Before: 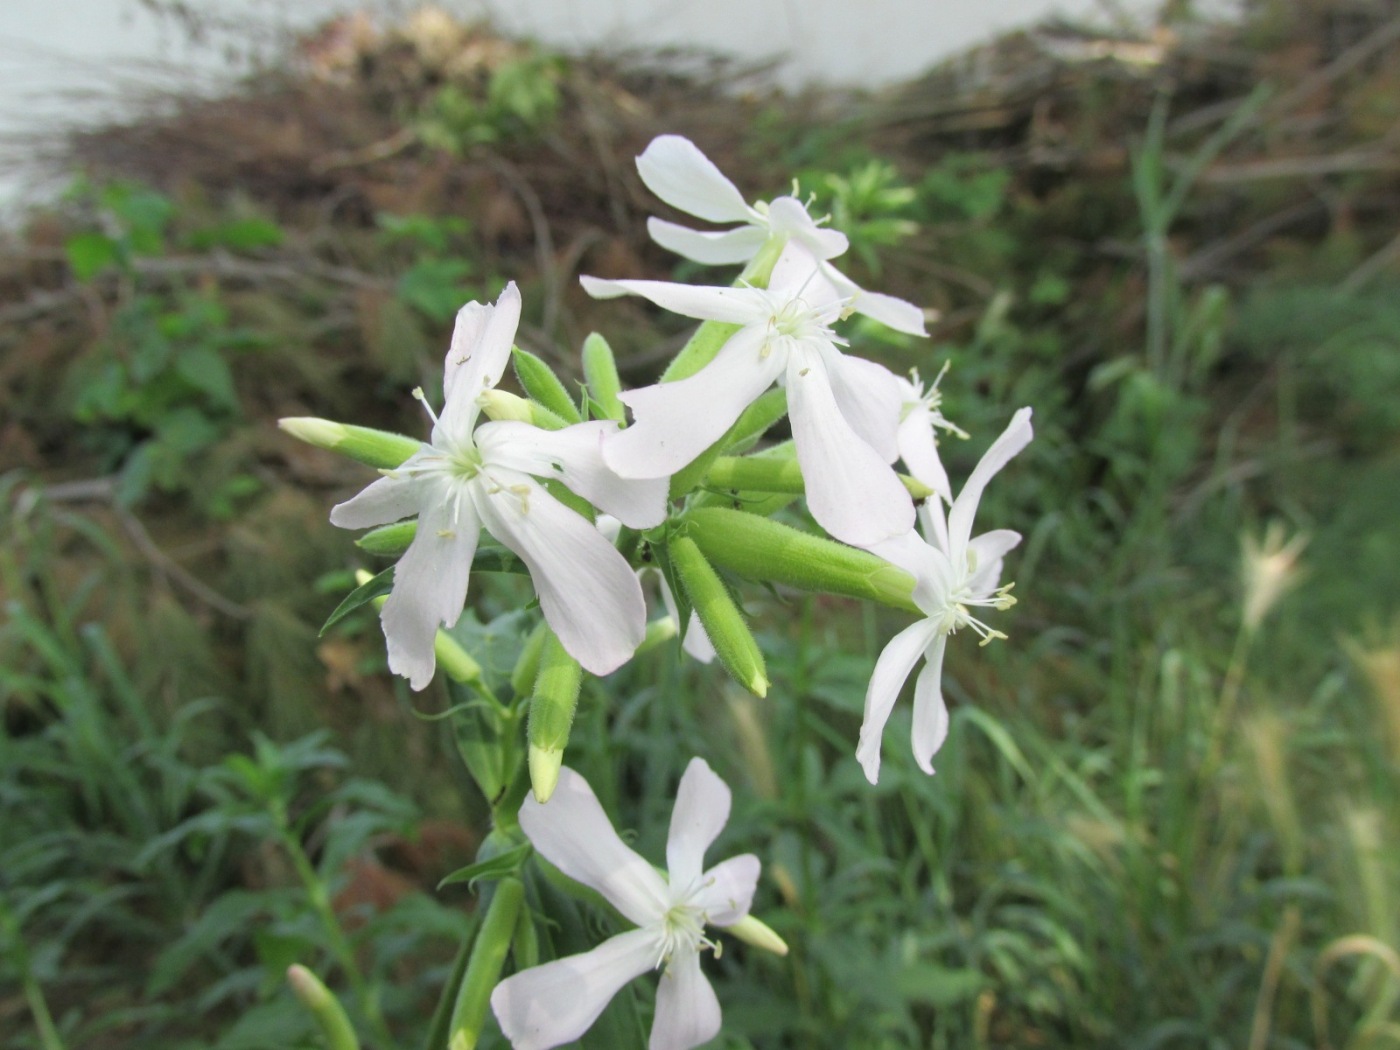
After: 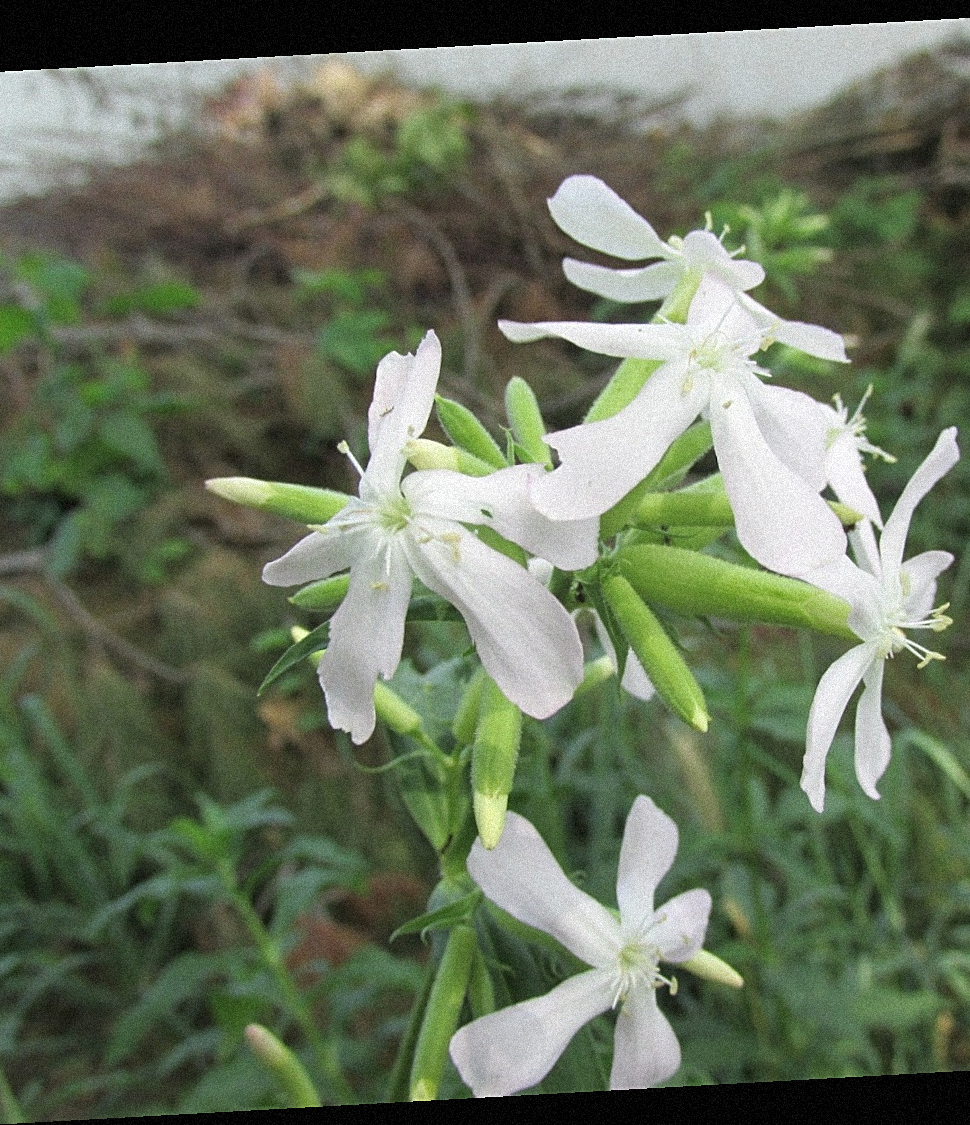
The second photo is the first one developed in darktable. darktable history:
contrast brightness saturation: saturation -0.05
grain: strength 35%, mid-tones bias 0%
rotate and perspective: rotation -3.18°, automatic cropping off
crop and rotate: left 6.617%, right 26.717%
sharpen: on, module defaults
